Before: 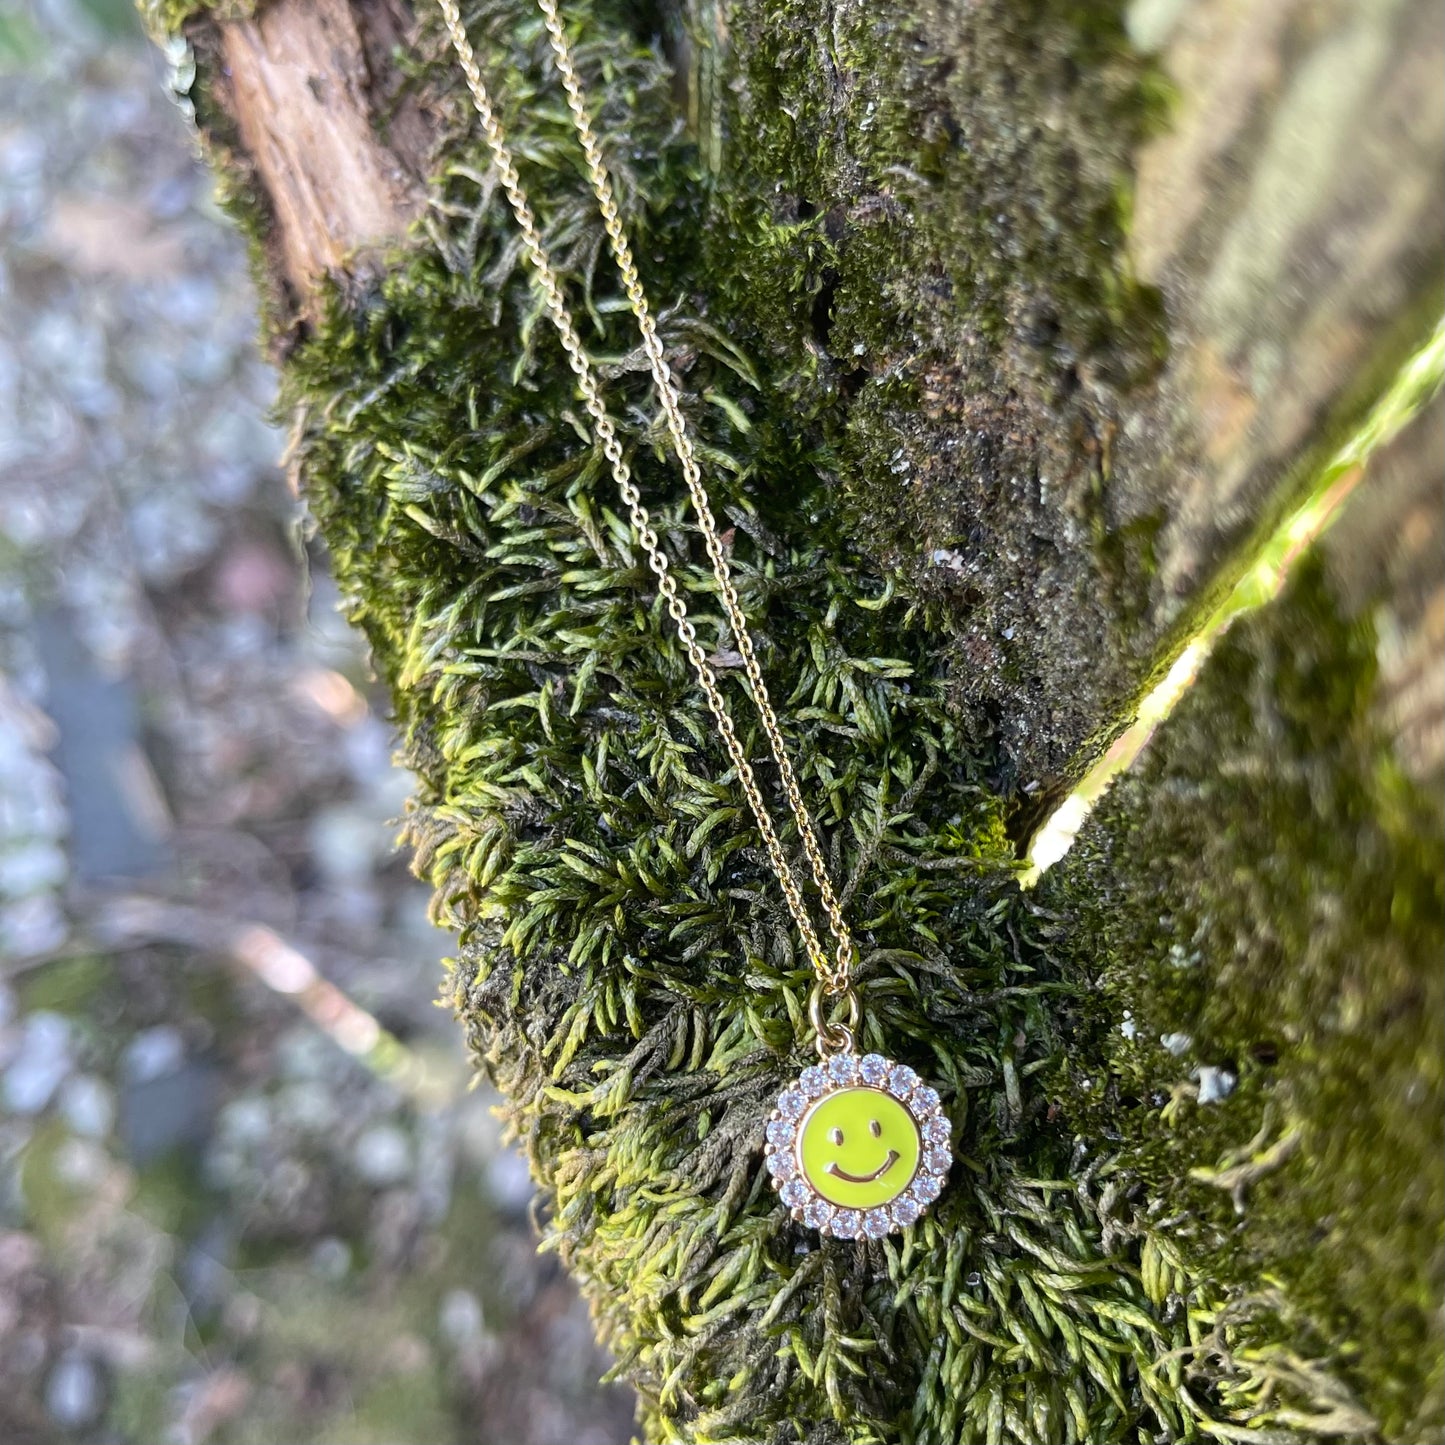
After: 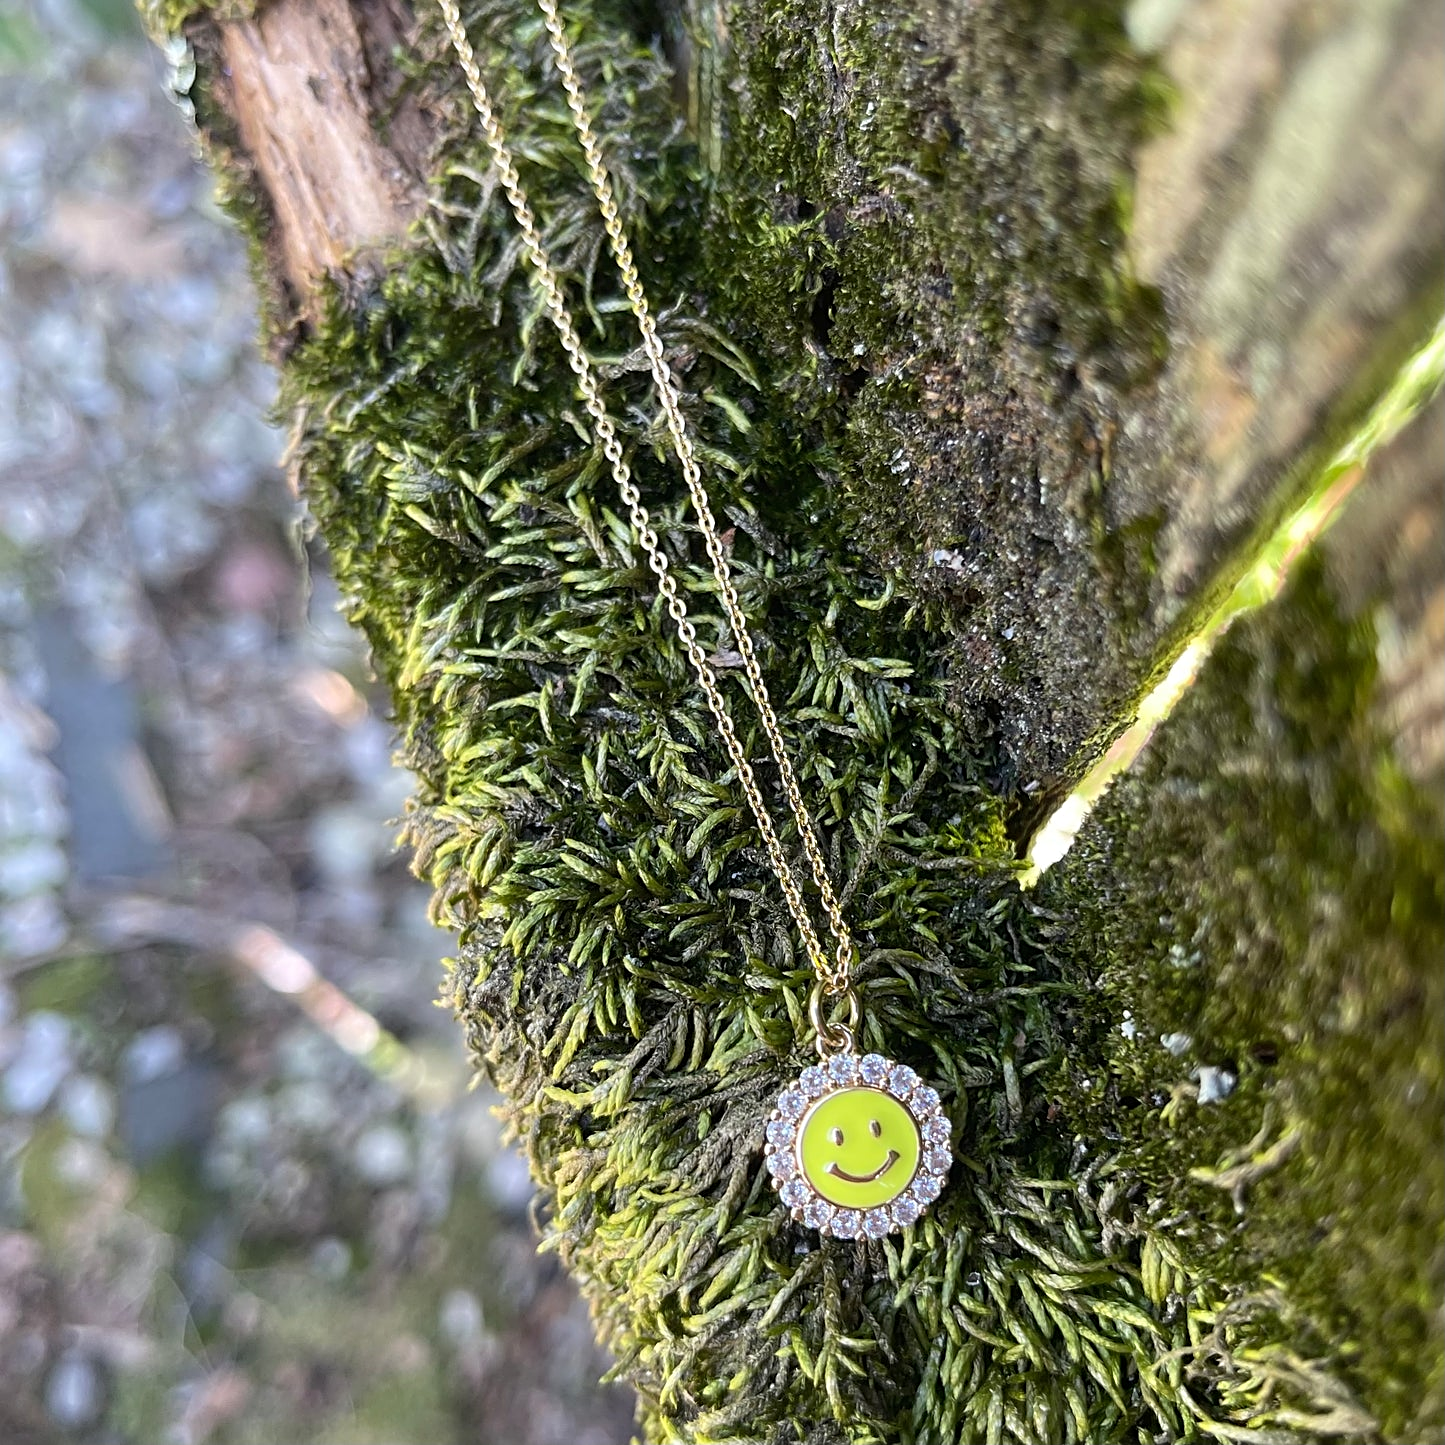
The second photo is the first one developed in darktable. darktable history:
sharpen: radius 2.529, amount 0.323
rotate and perspective: automatic cropping original format, crop left 0, crop top 0
